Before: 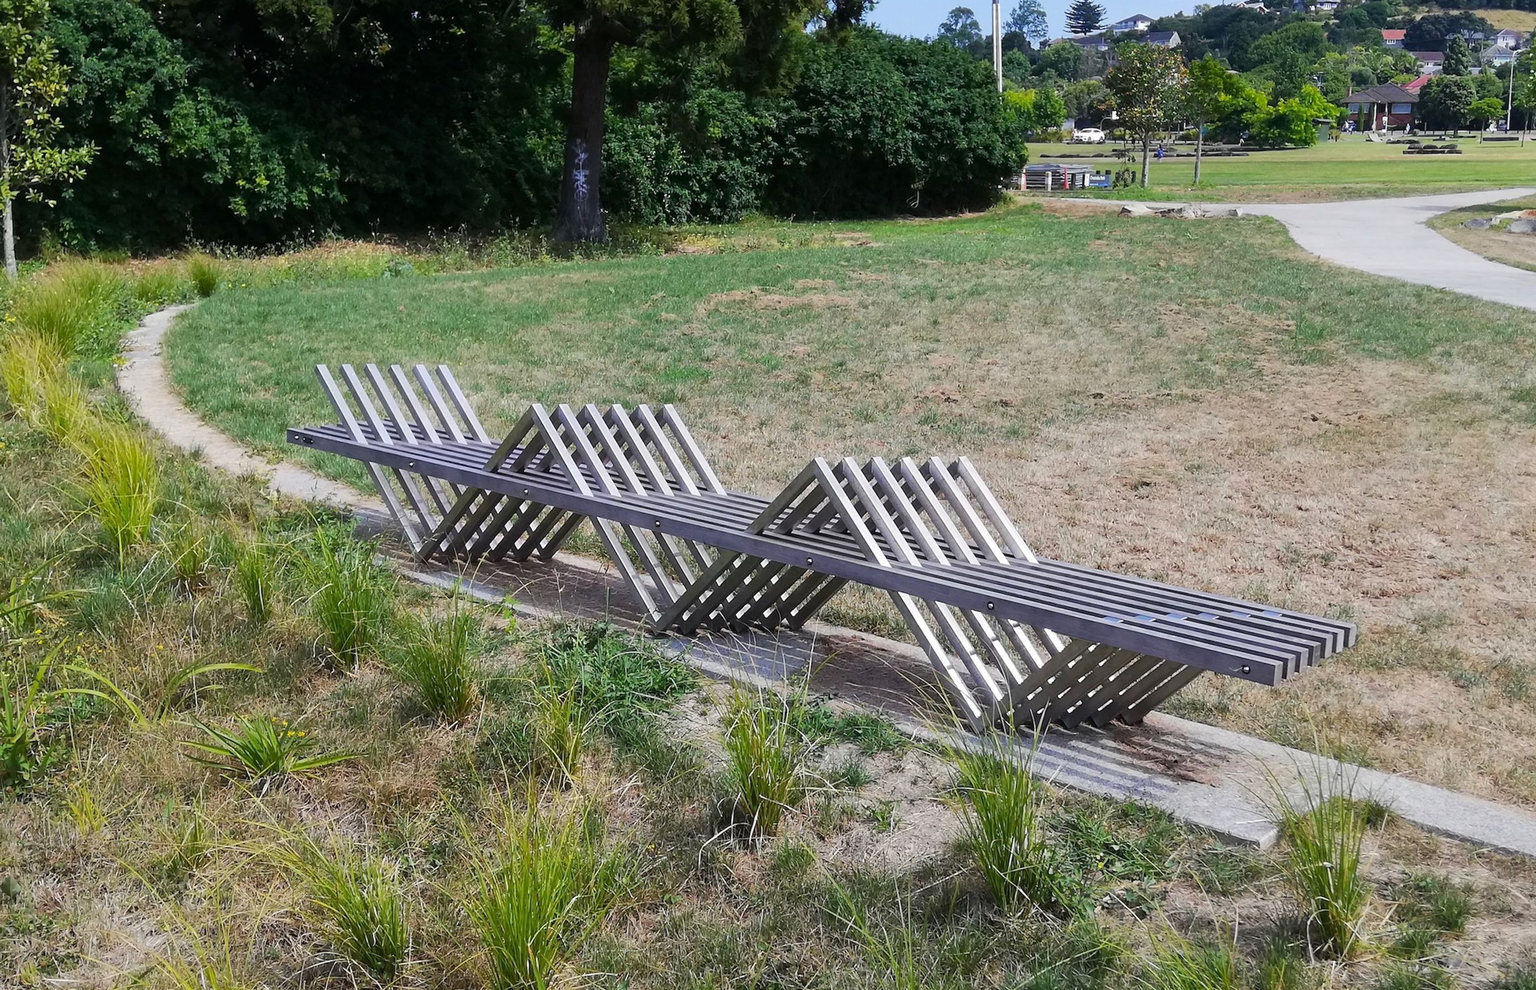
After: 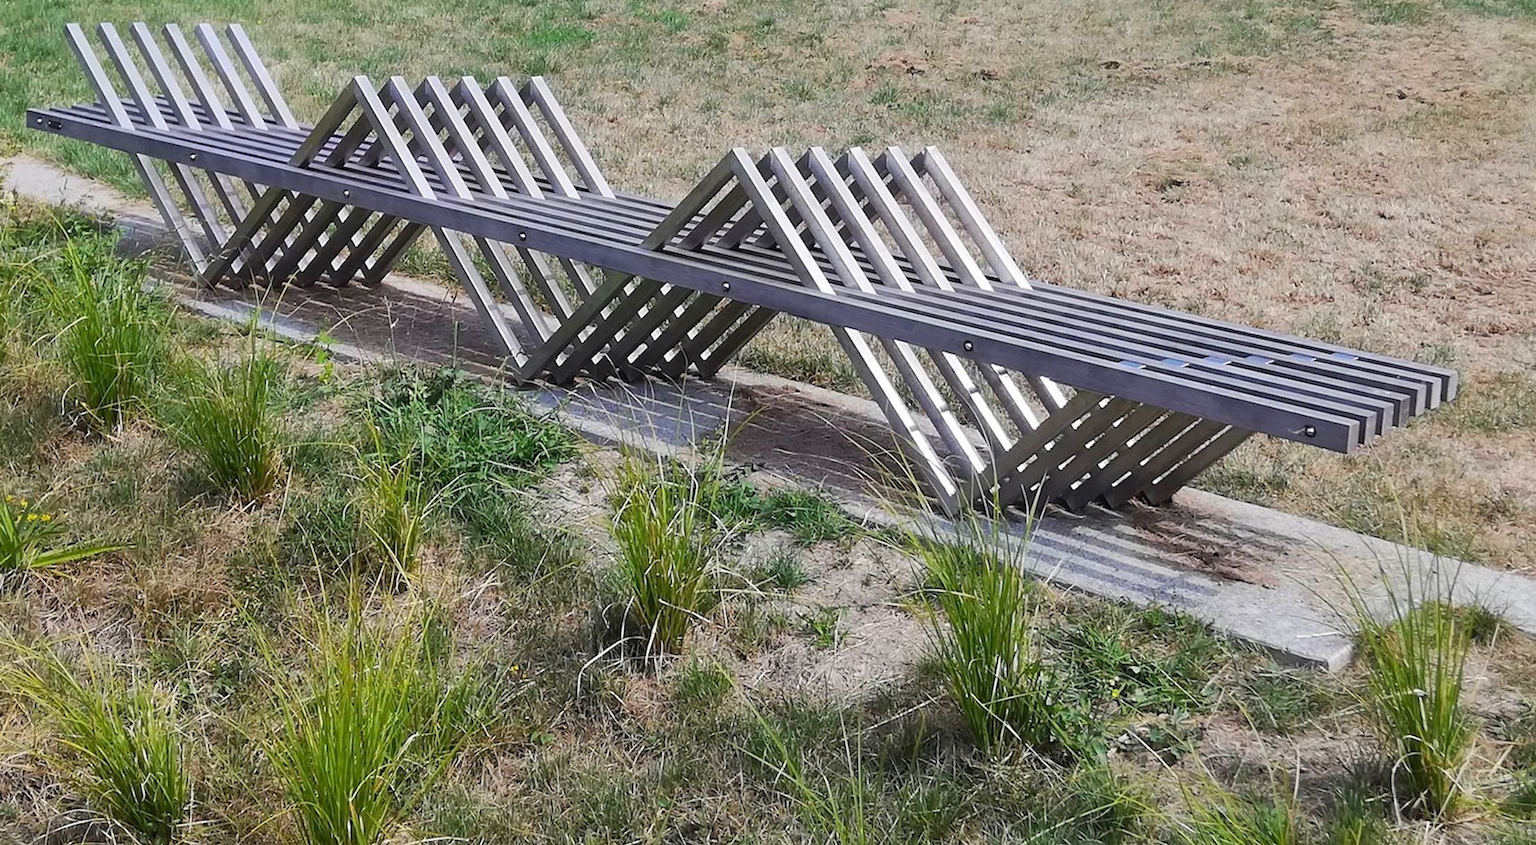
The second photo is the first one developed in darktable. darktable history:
crop and rotate: left 17.397%, top 35.094%, right 7.866%, bottom 1.051%
